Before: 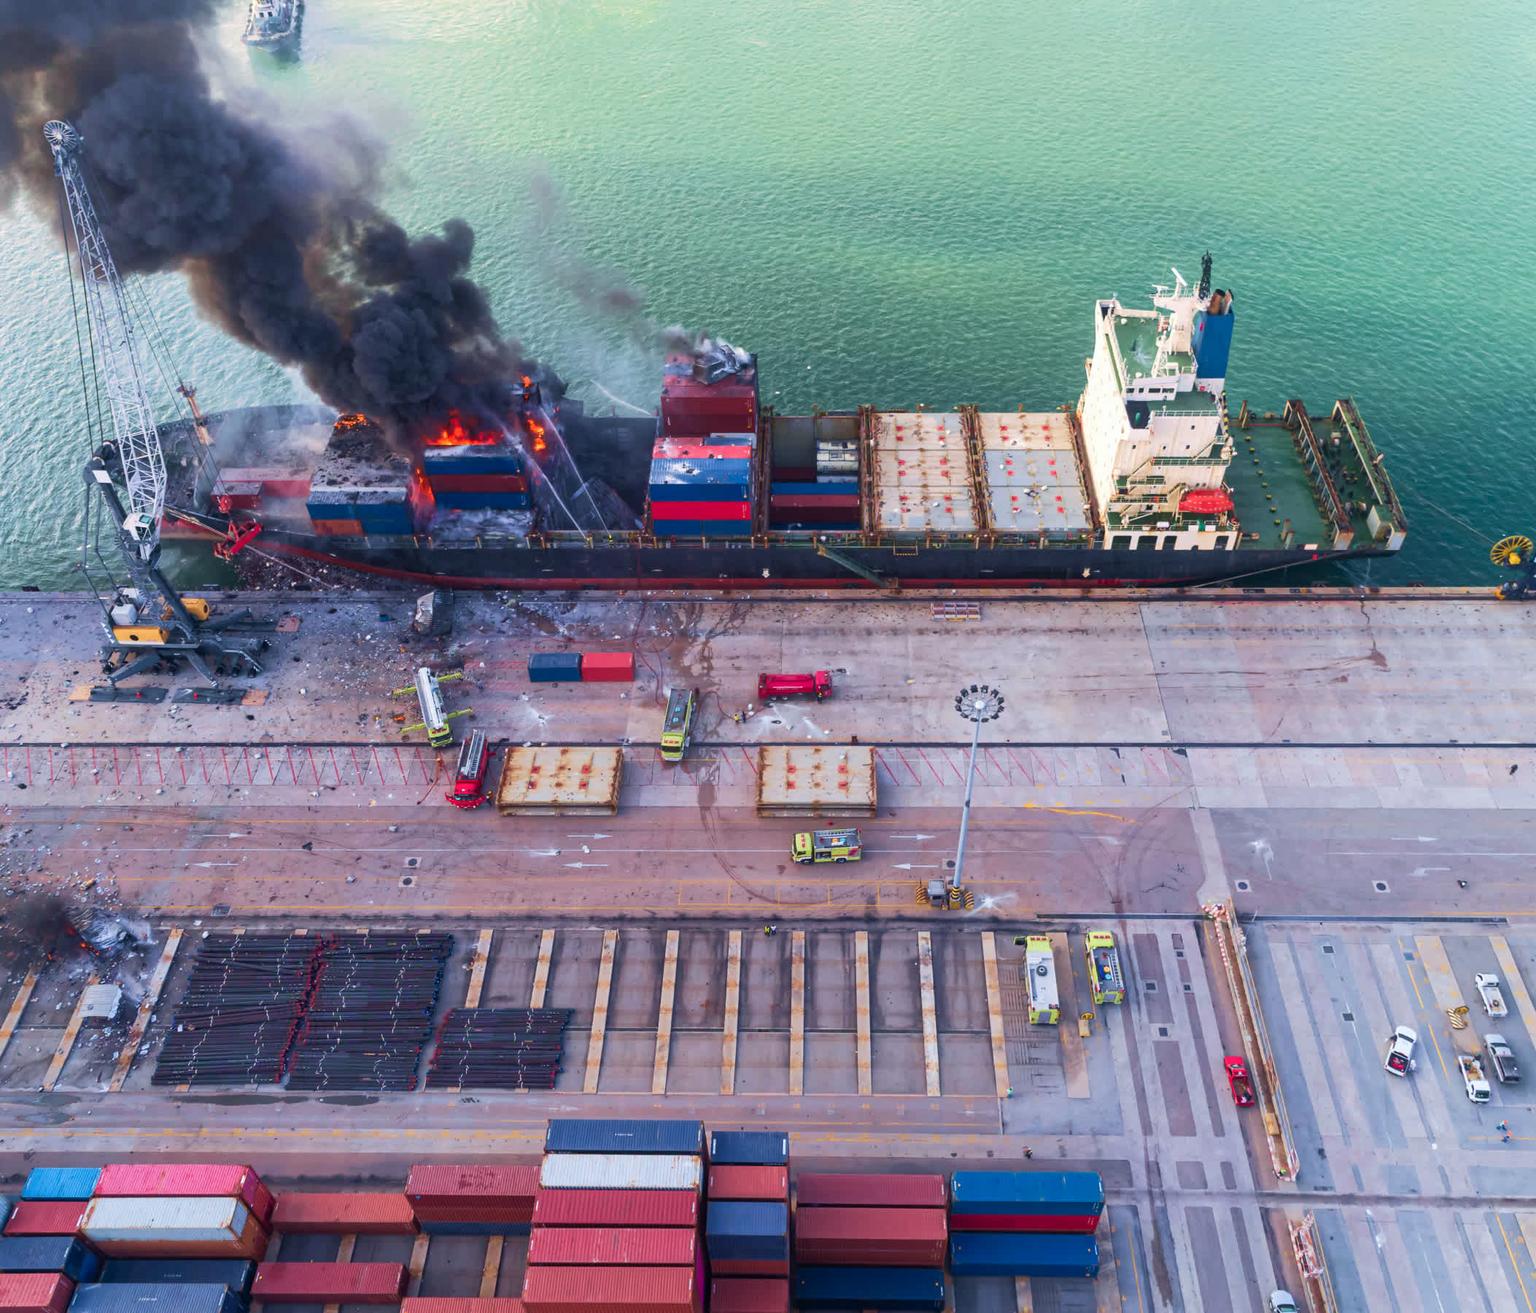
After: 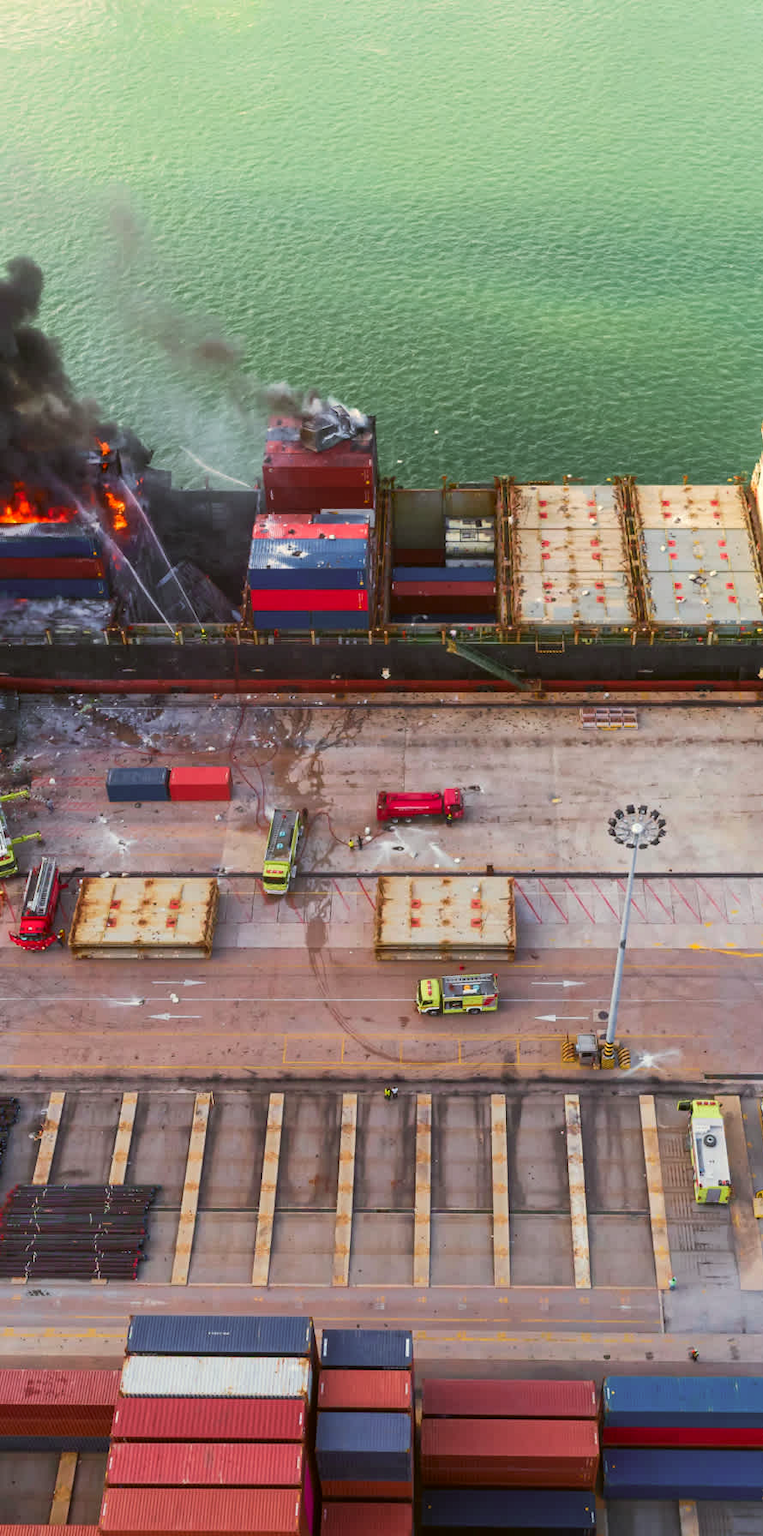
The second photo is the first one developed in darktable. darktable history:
color correction: highlights a* -1.2, highlights b* 10.6, shadows a* 0.72, shadows b* 19.59
crop: left 28.529%, right 29.145%
